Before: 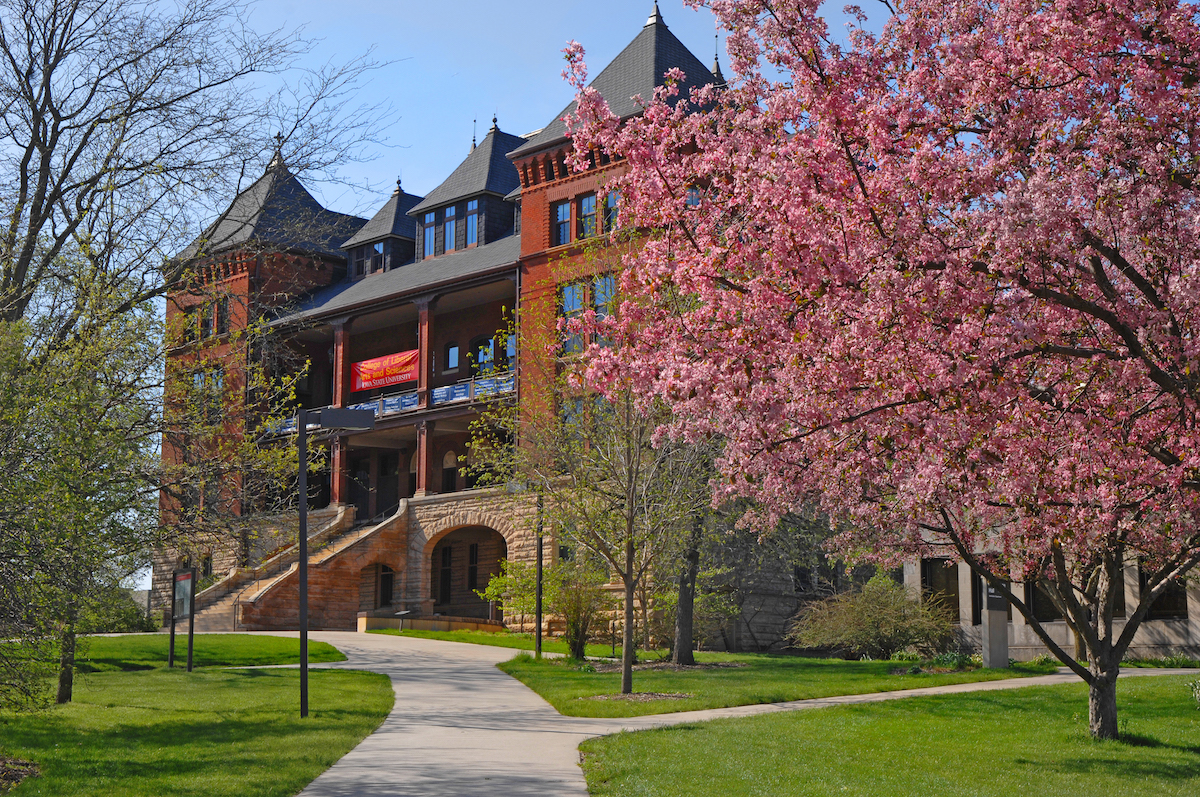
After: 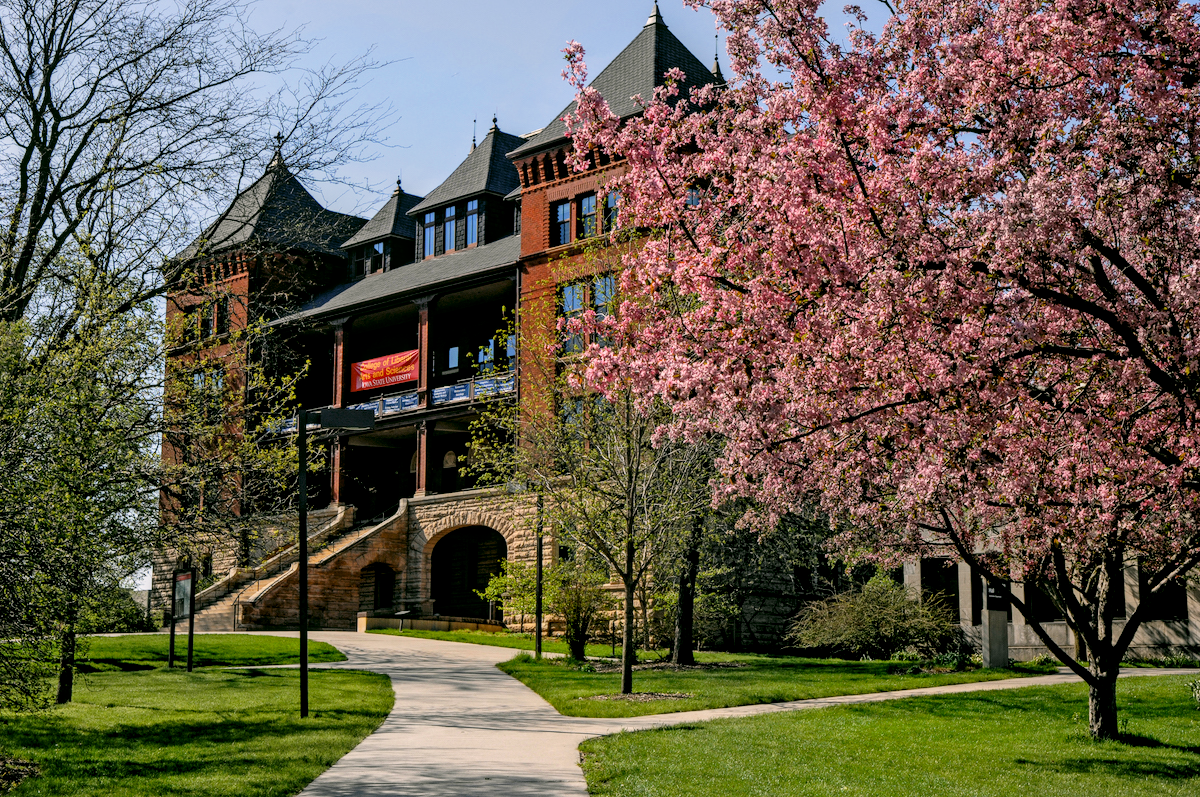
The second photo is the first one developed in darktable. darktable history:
filmic rgb: black relative exposure -4 EV, white relative exposure 3 EV, hardness 3.02, contrast 1.4
color correction: highlights a* 4.02, highlights b* 4.98, shadows a* -7.55, shadows b* 4.98
local contrast: highlights 35%, detail 135%
